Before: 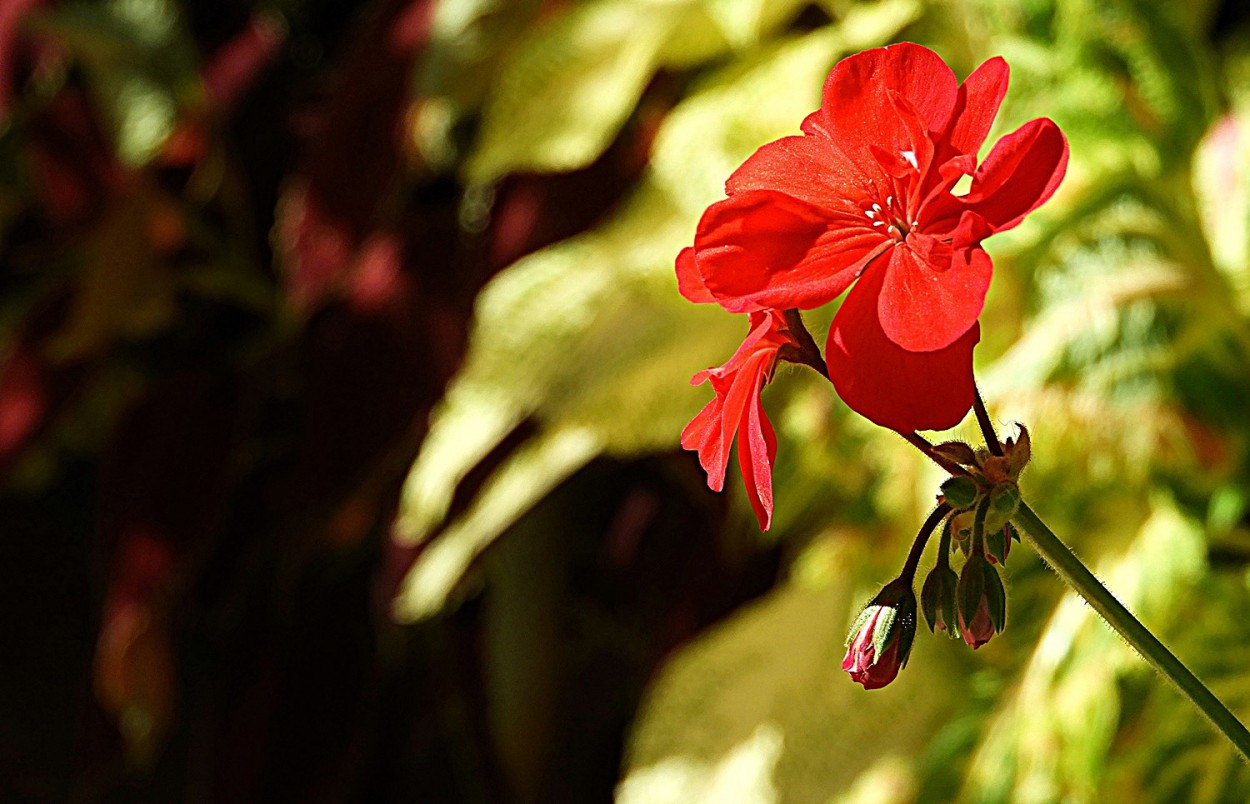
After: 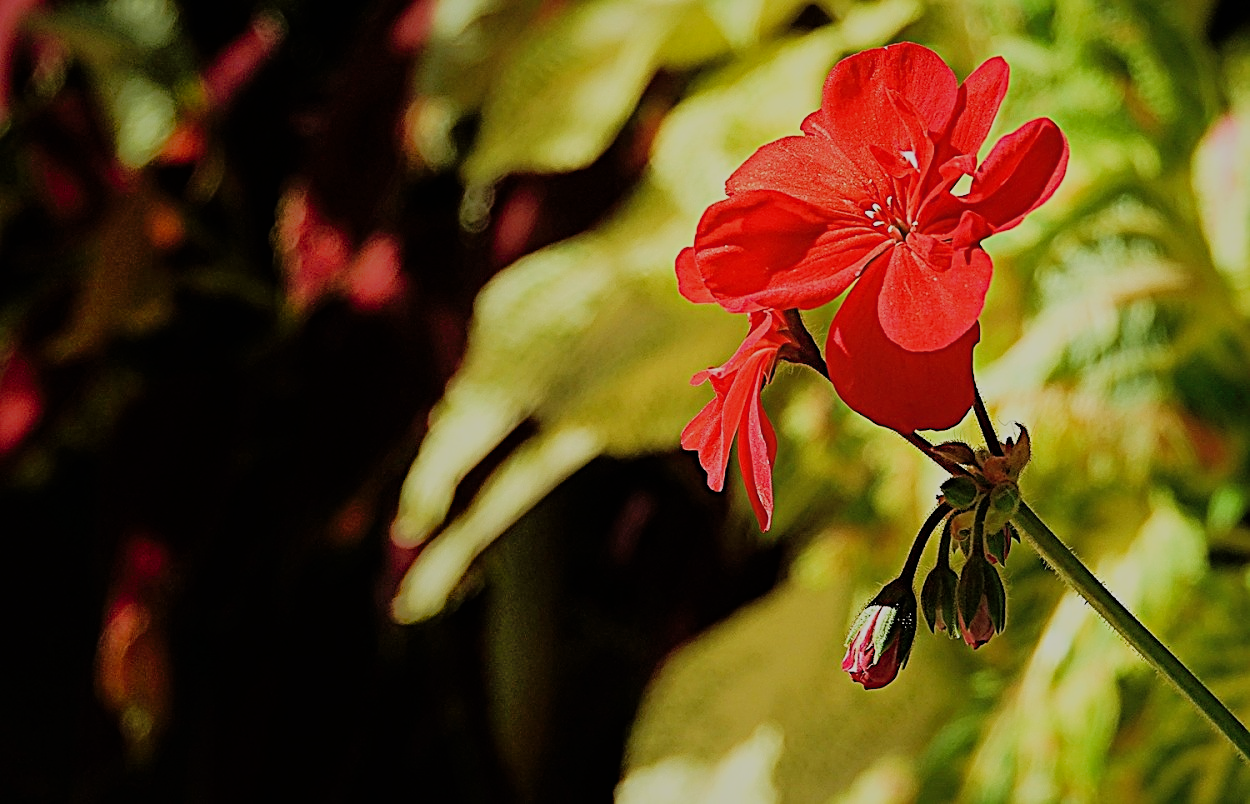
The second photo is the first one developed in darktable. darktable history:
sharpen: on, module defaults
shadows and highlights: on, module defaults
filmic rgb: black relative exposure -8.54 EV, white relative exposure 5.52 EV, hardness 3.39, contrast 1.016
